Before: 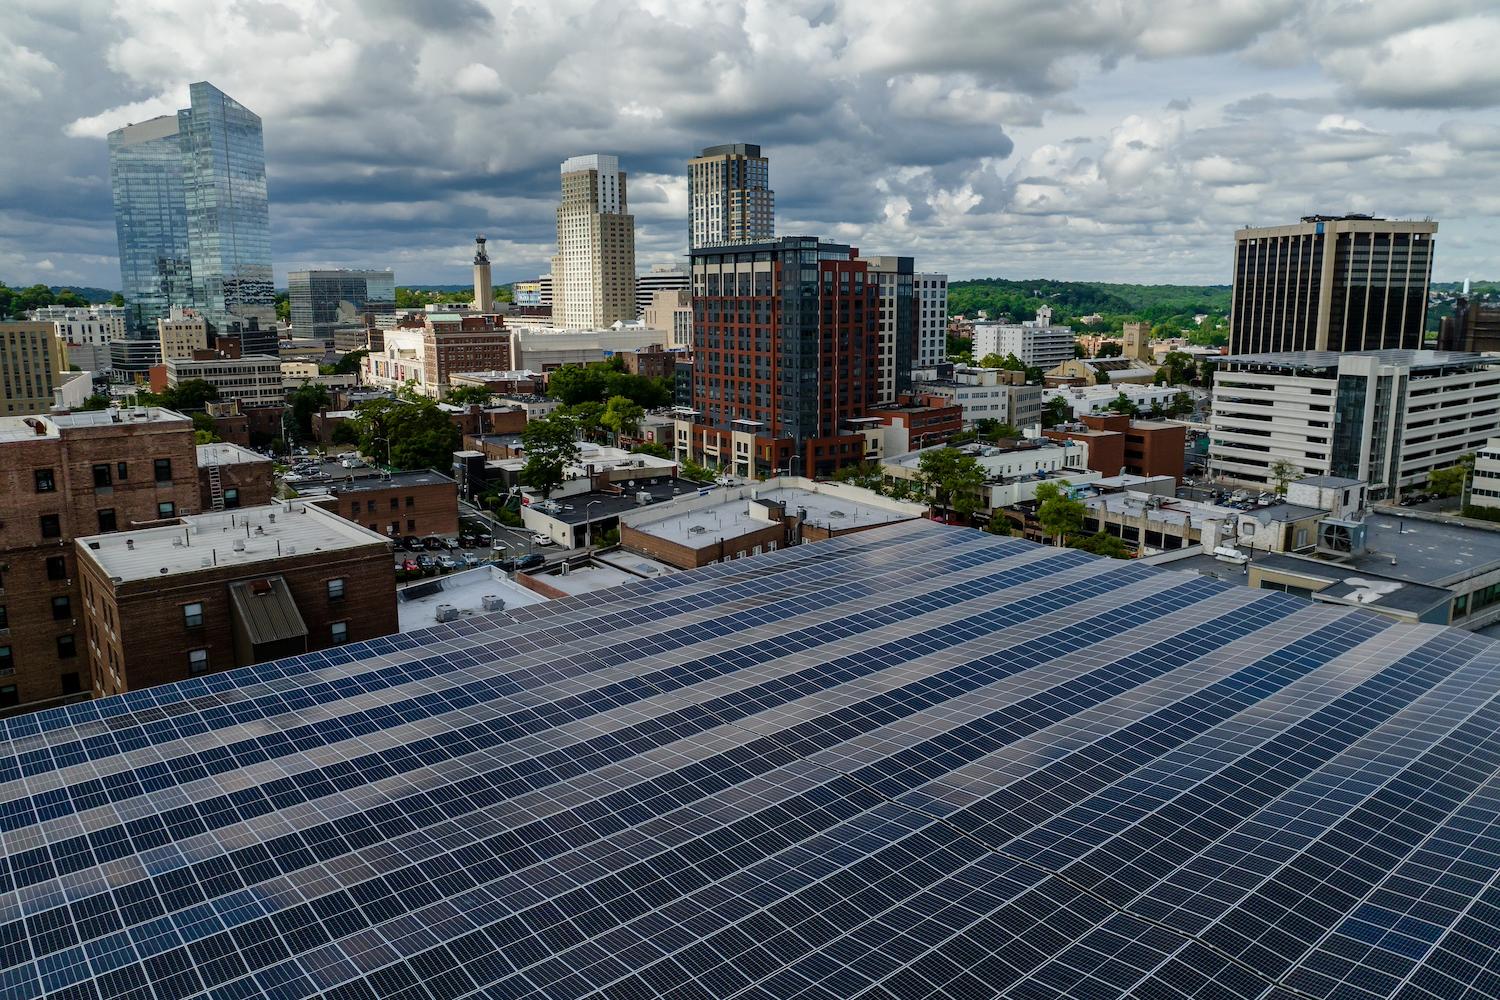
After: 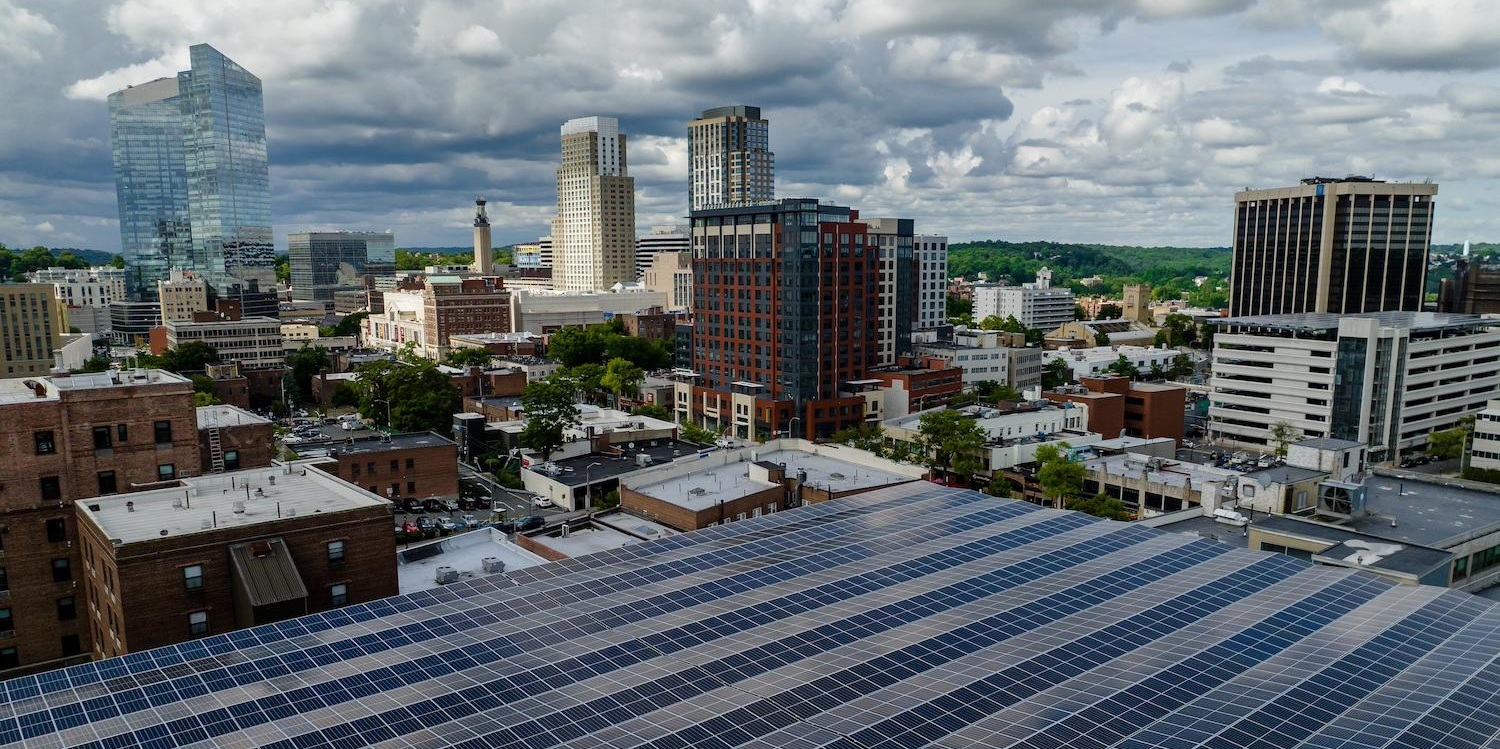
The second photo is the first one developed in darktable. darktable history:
crop: top 3.877%, bottom 21.17%
